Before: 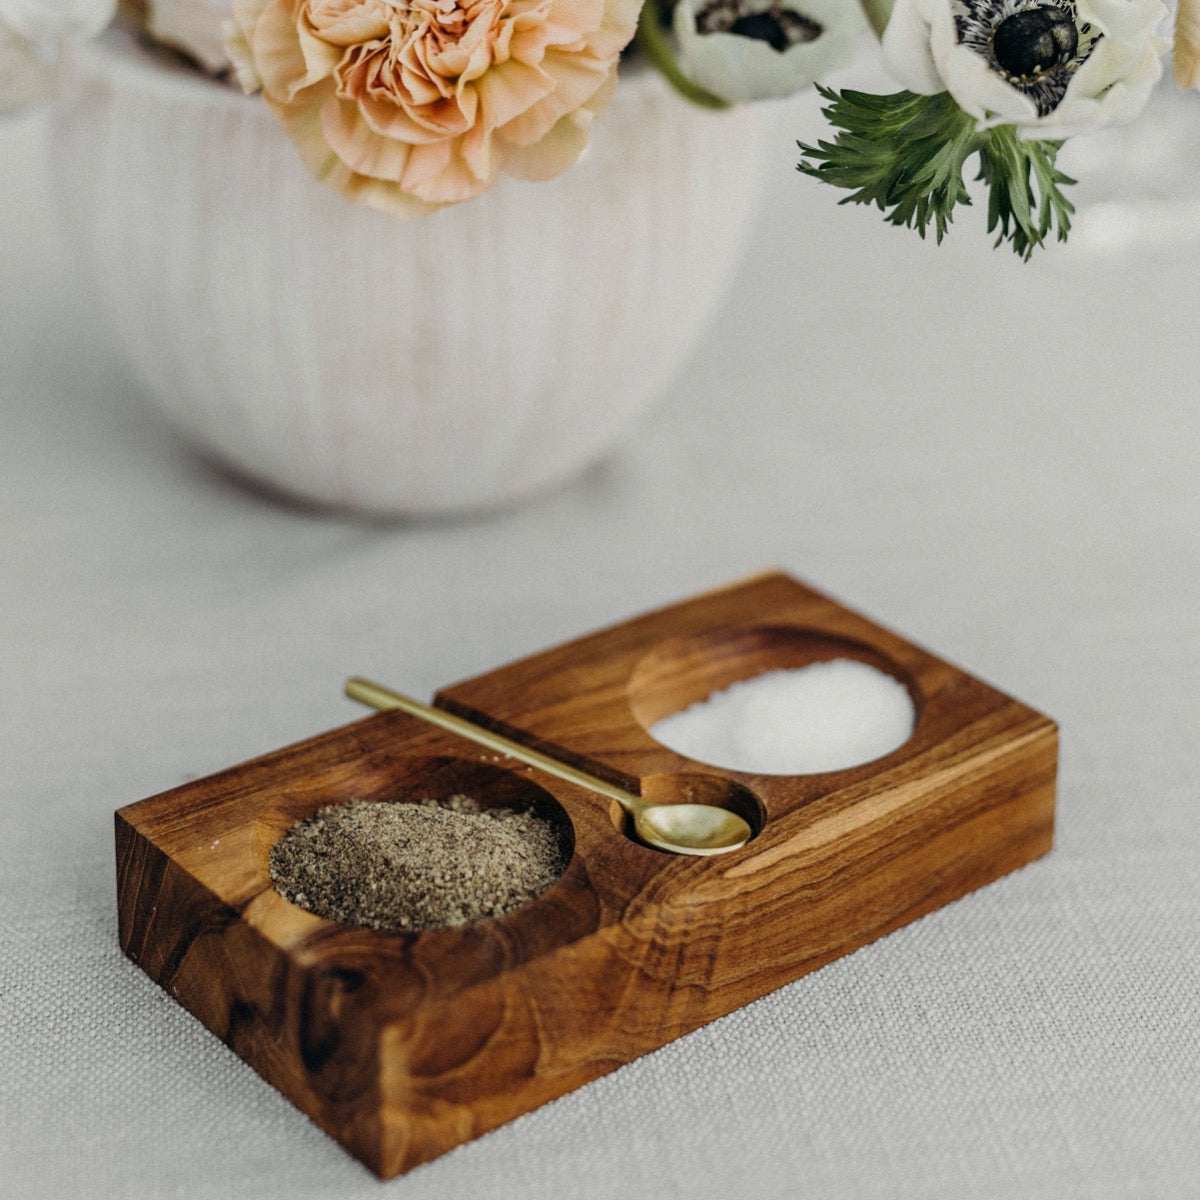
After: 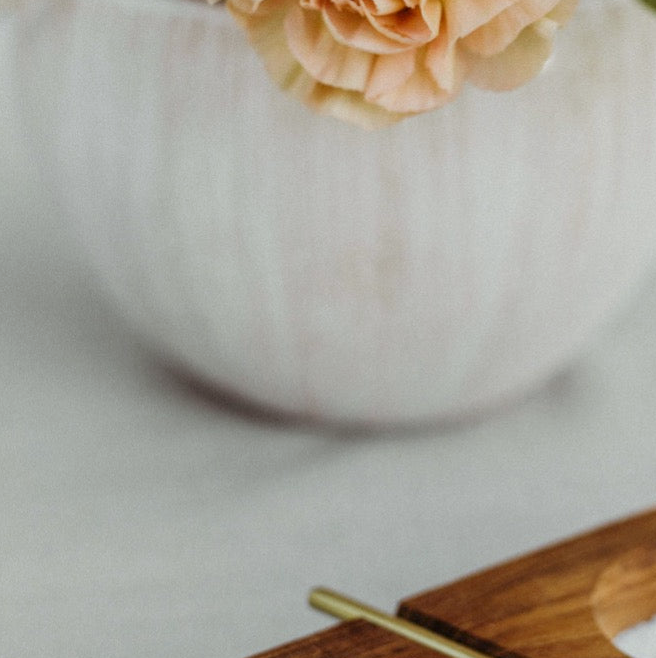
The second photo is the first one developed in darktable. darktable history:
color correction: highlights a* -2.73, highlights b* -2.09, shadows a* 2.41, shadows b* 2.73
crop and rotate: left 3.047%, top 7.509%, right 42.236%, bottom 37.598%
